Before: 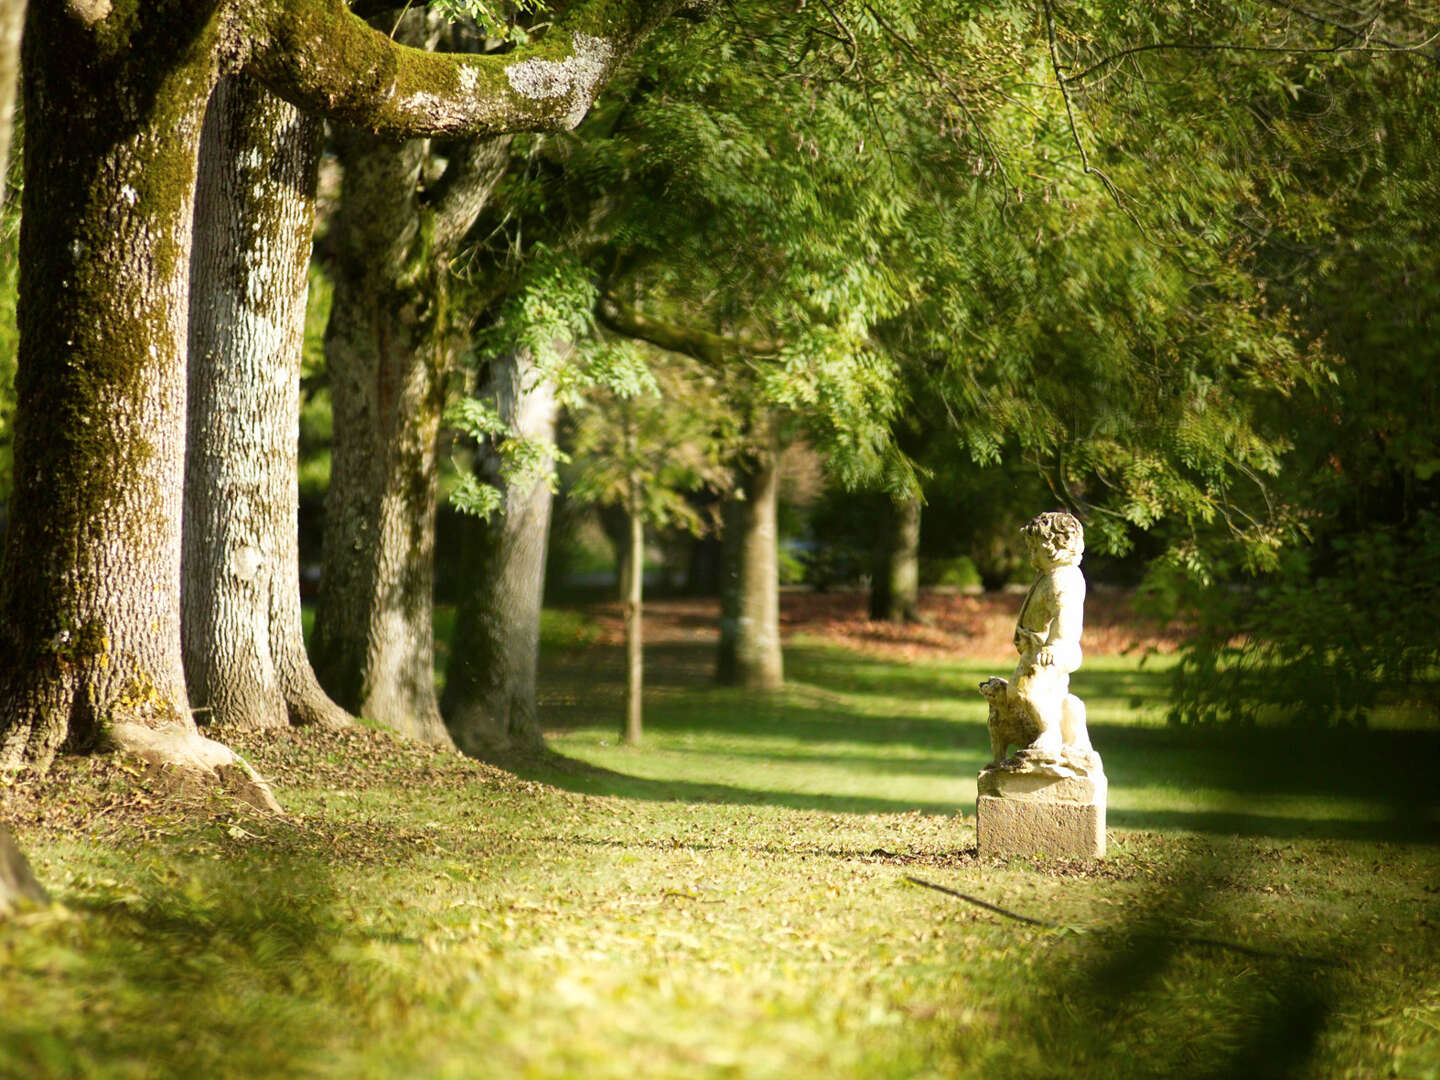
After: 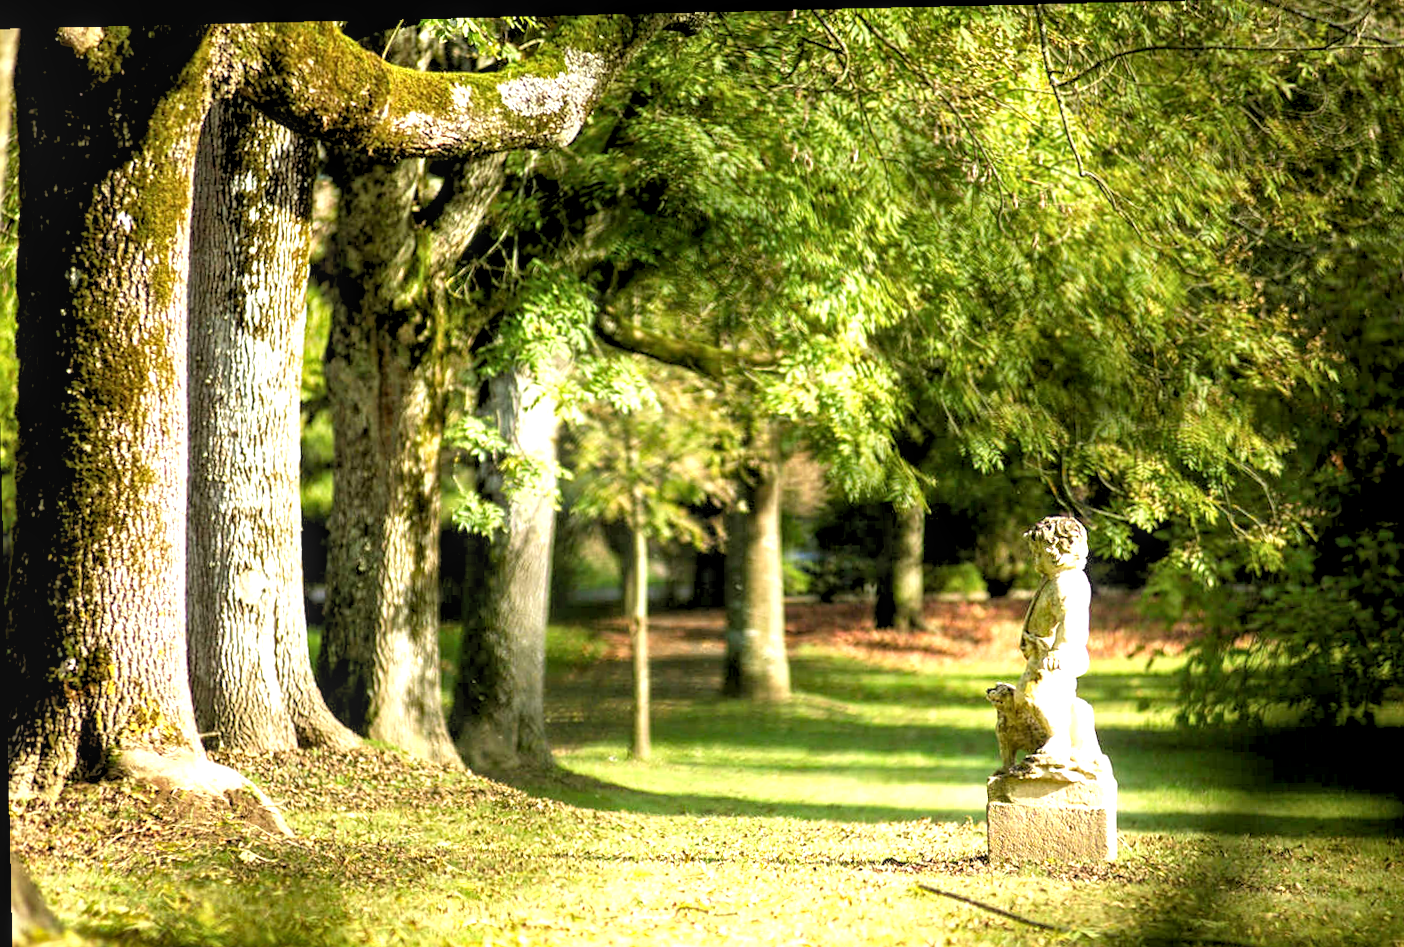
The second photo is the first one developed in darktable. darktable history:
sharpen: amount 0.2
crop and rotate: angle 0.2°, left 0.275%, right 3.127%, bottom 14.18%
rotate and perspective: rotation -1.17°, automatic cropping off
tone equalizer: on, module defaults
local contrast: on, module defaults
exposure: black level correction 0.001, exposure 0.675 EV, compensate highlight preservation false
rgb levels: levels [[0.013, 0.434, 0.89], [0, 0.5, 1], [0, 0.5, 1]]
